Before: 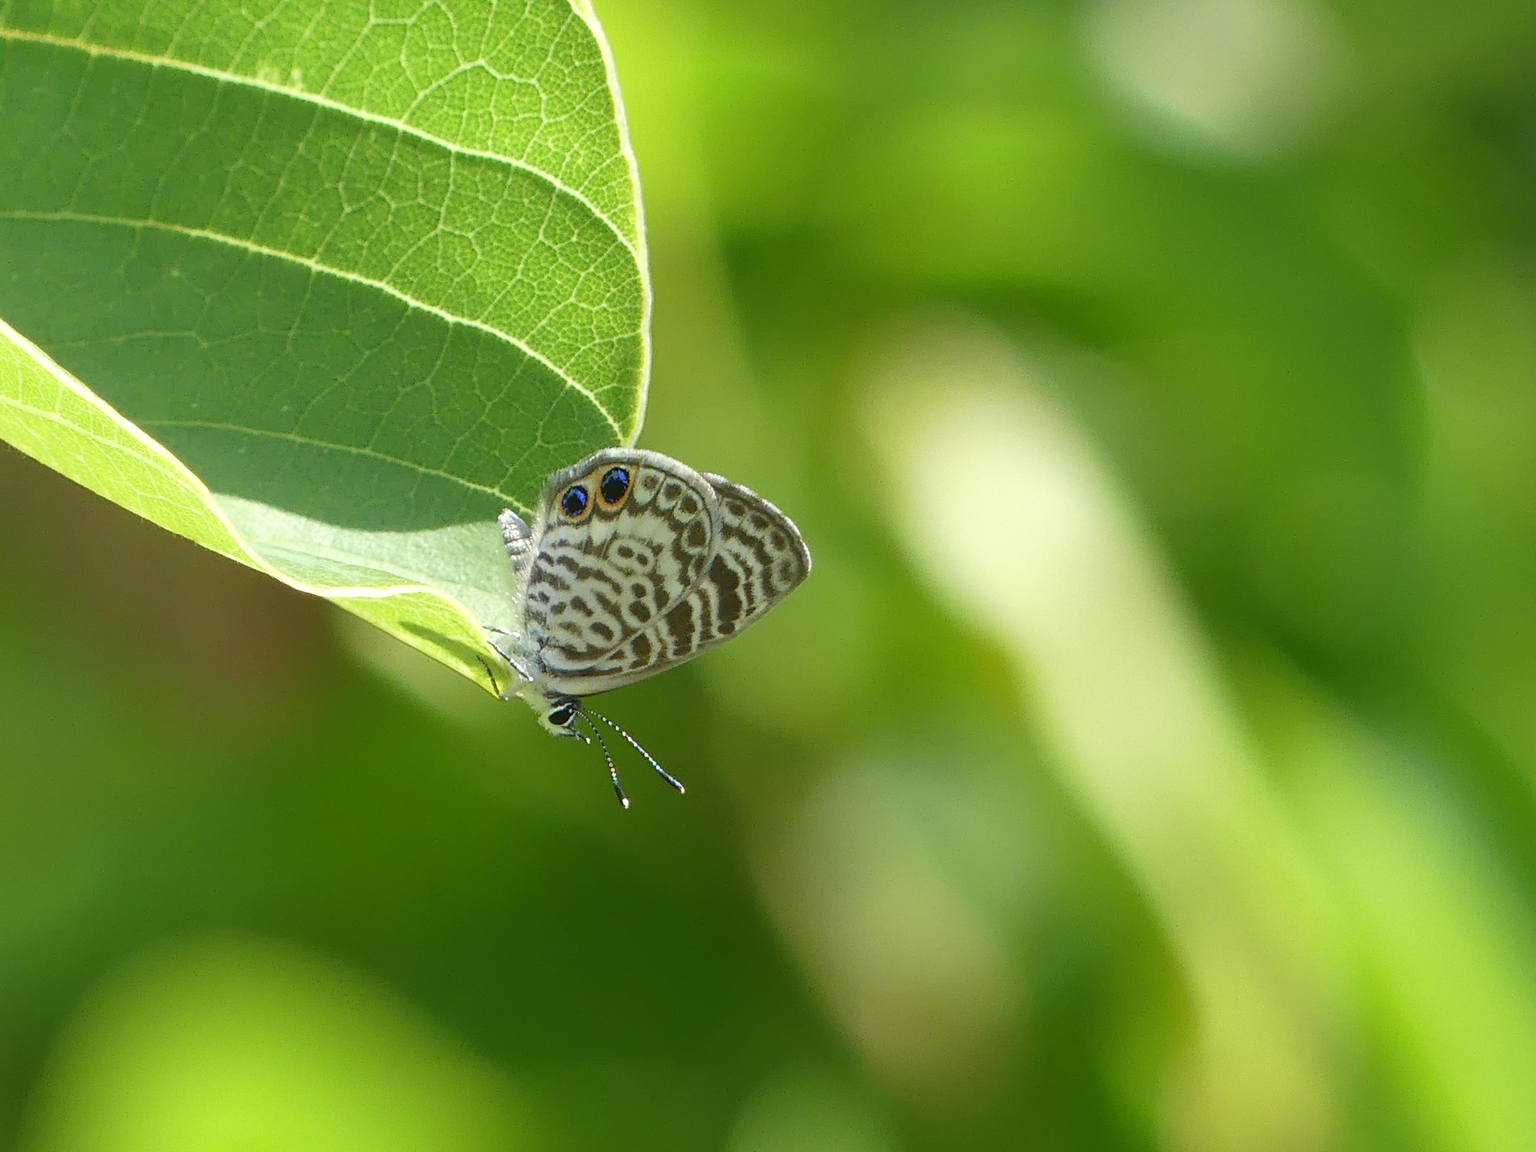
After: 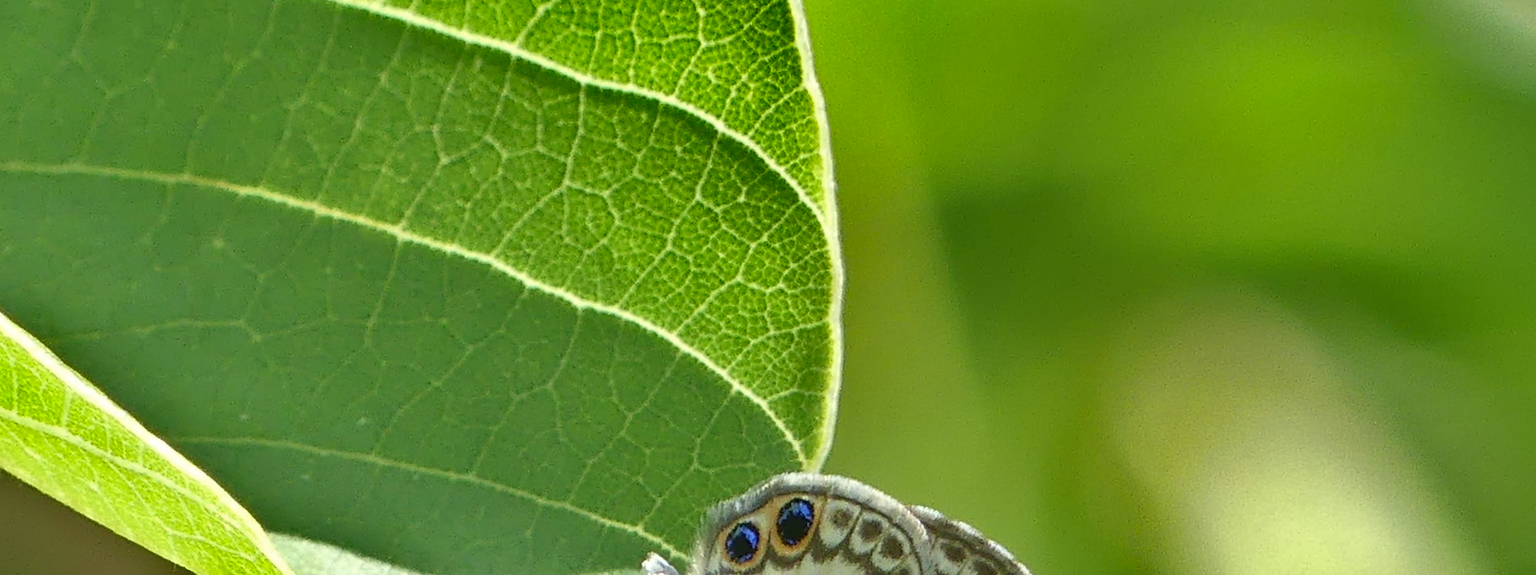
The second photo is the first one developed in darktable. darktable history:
shadows and highlights: shadows 24.5, highlights -78.15, soften with gaussian
crop: left 0.579%, top 7.627%, right 23.167%, bottom 54.275%
